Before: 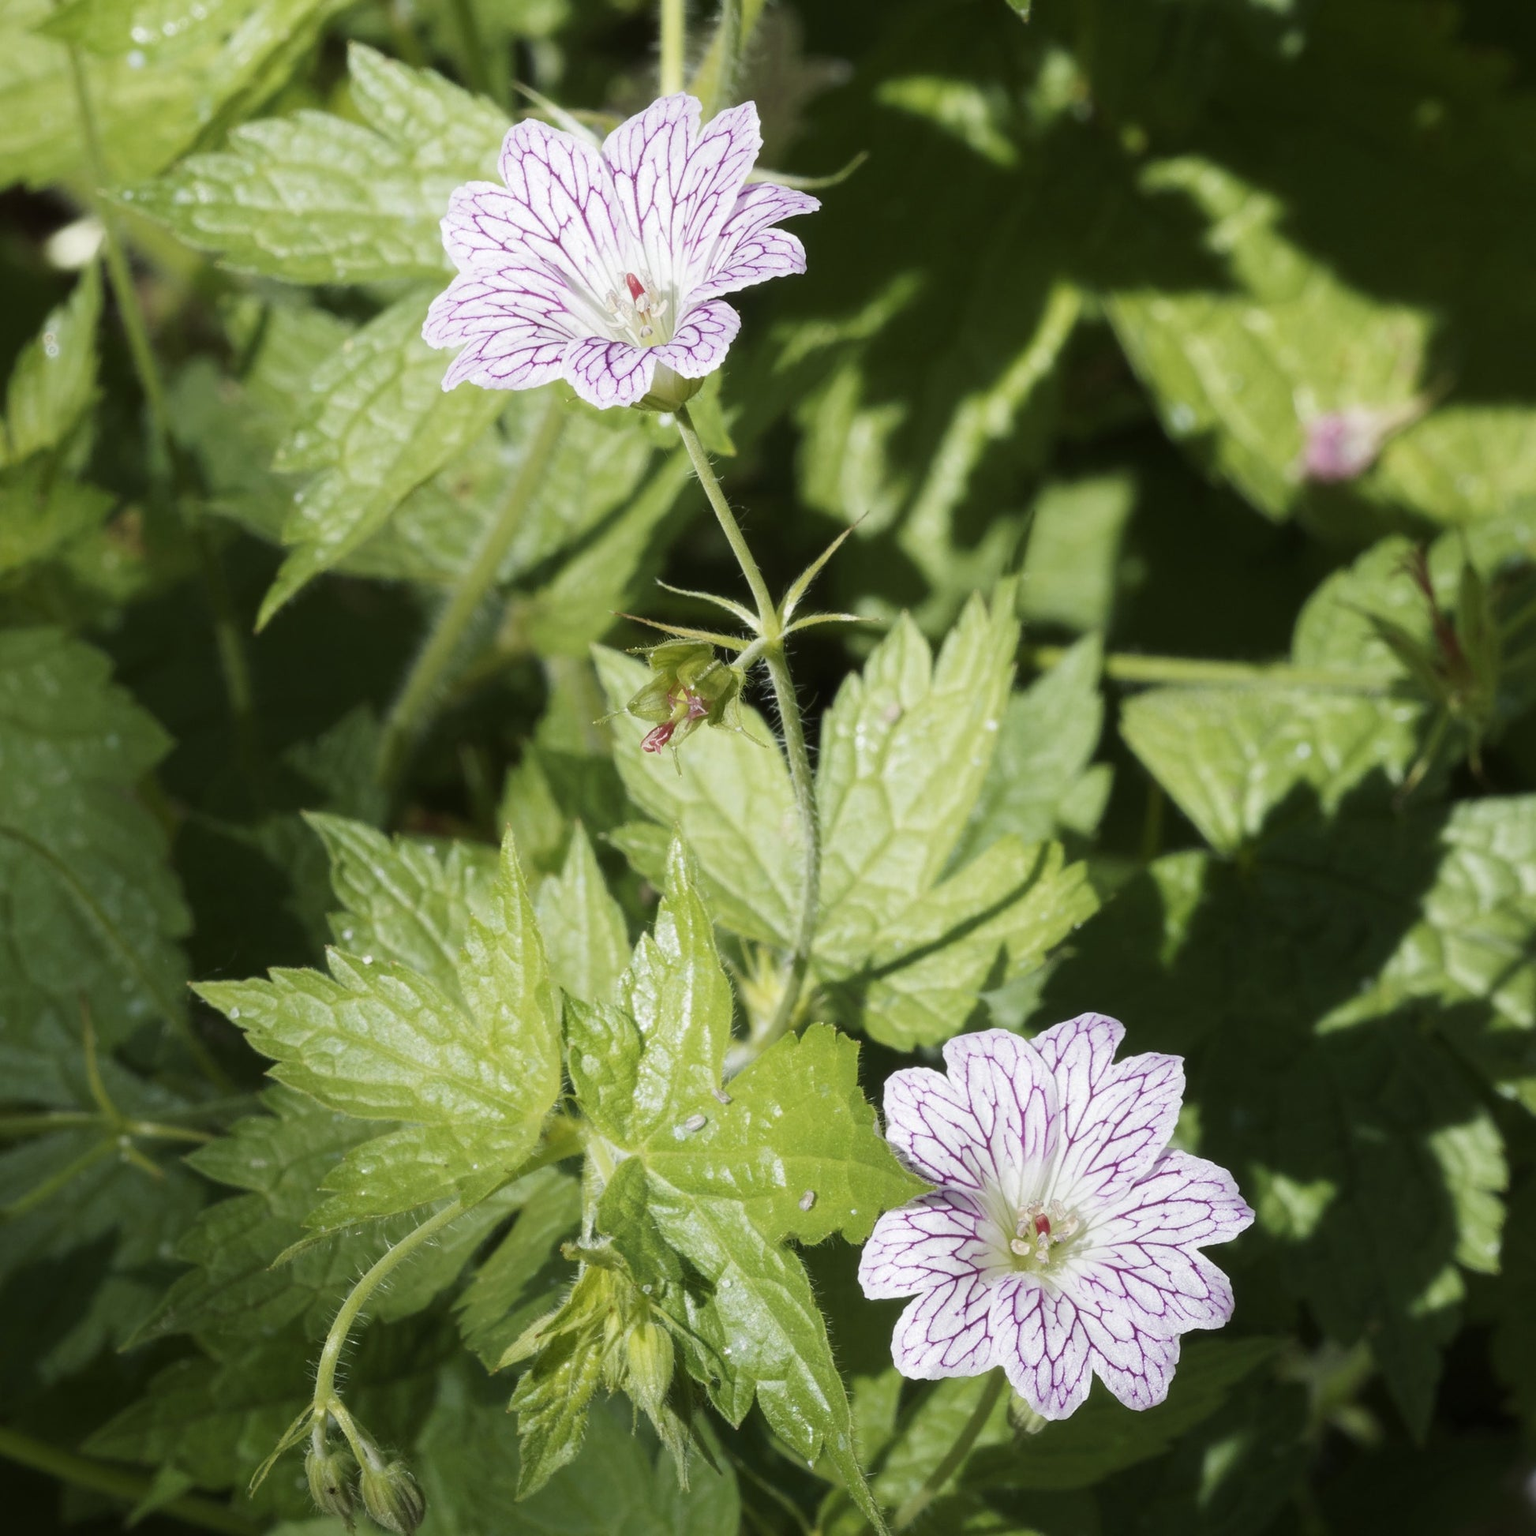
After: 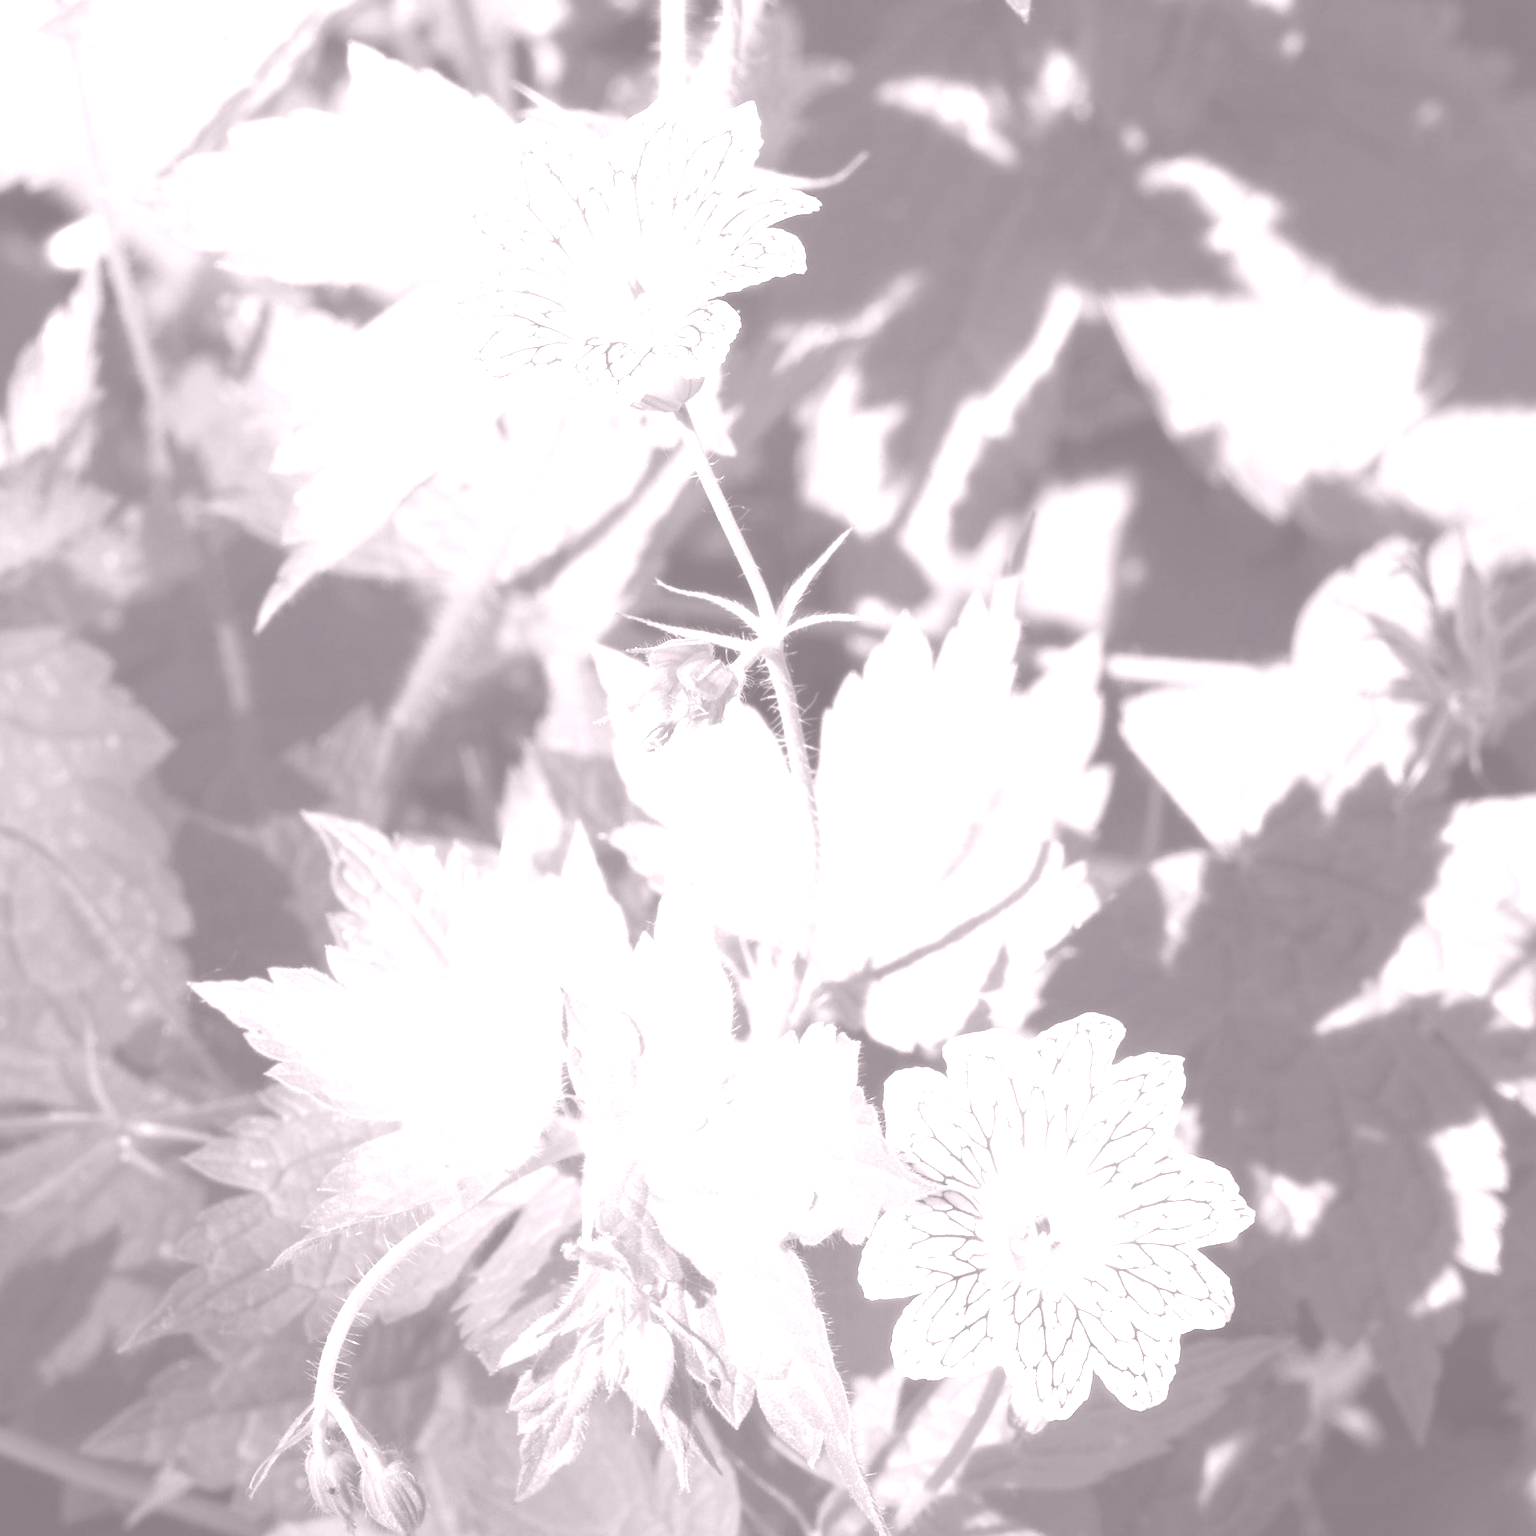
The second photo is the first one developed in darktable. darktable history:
tone equalizer: on, module defaults
colorize: hue 25.2°, saturation 83%, source mix 82%, lightness 79%, version 1
